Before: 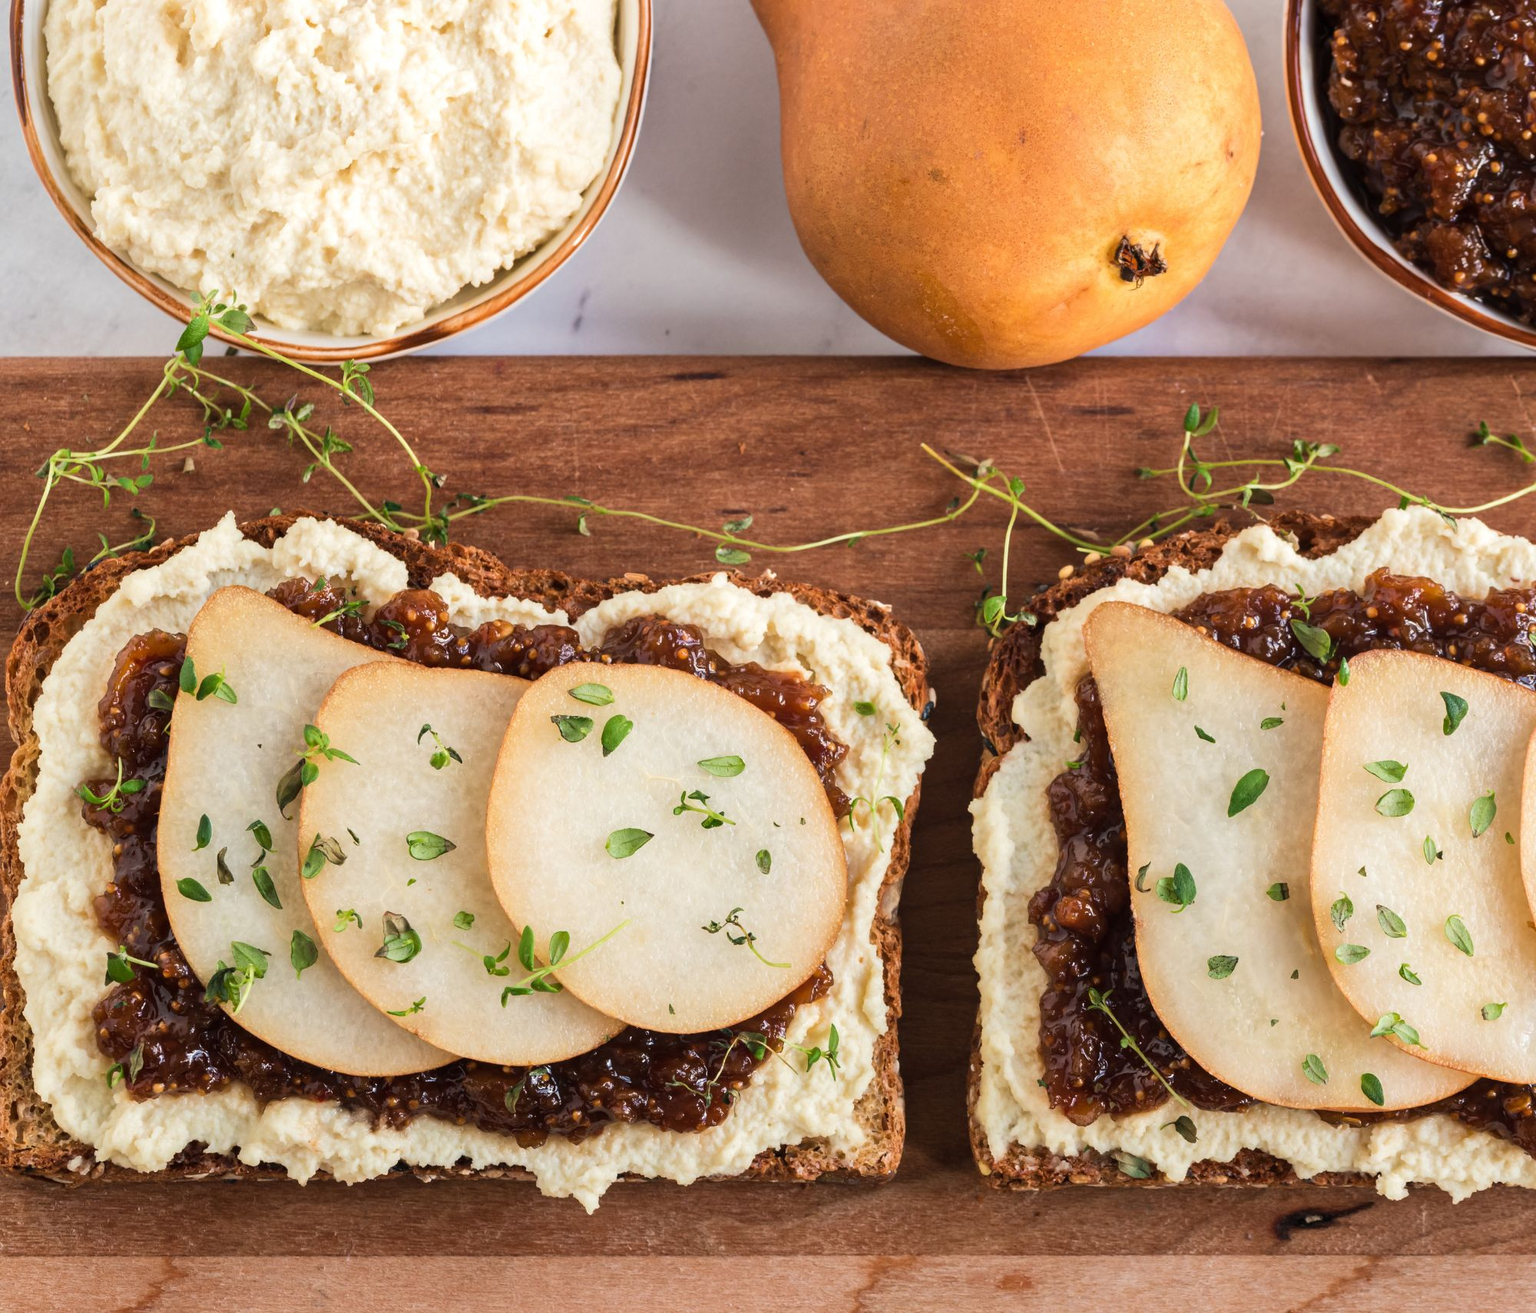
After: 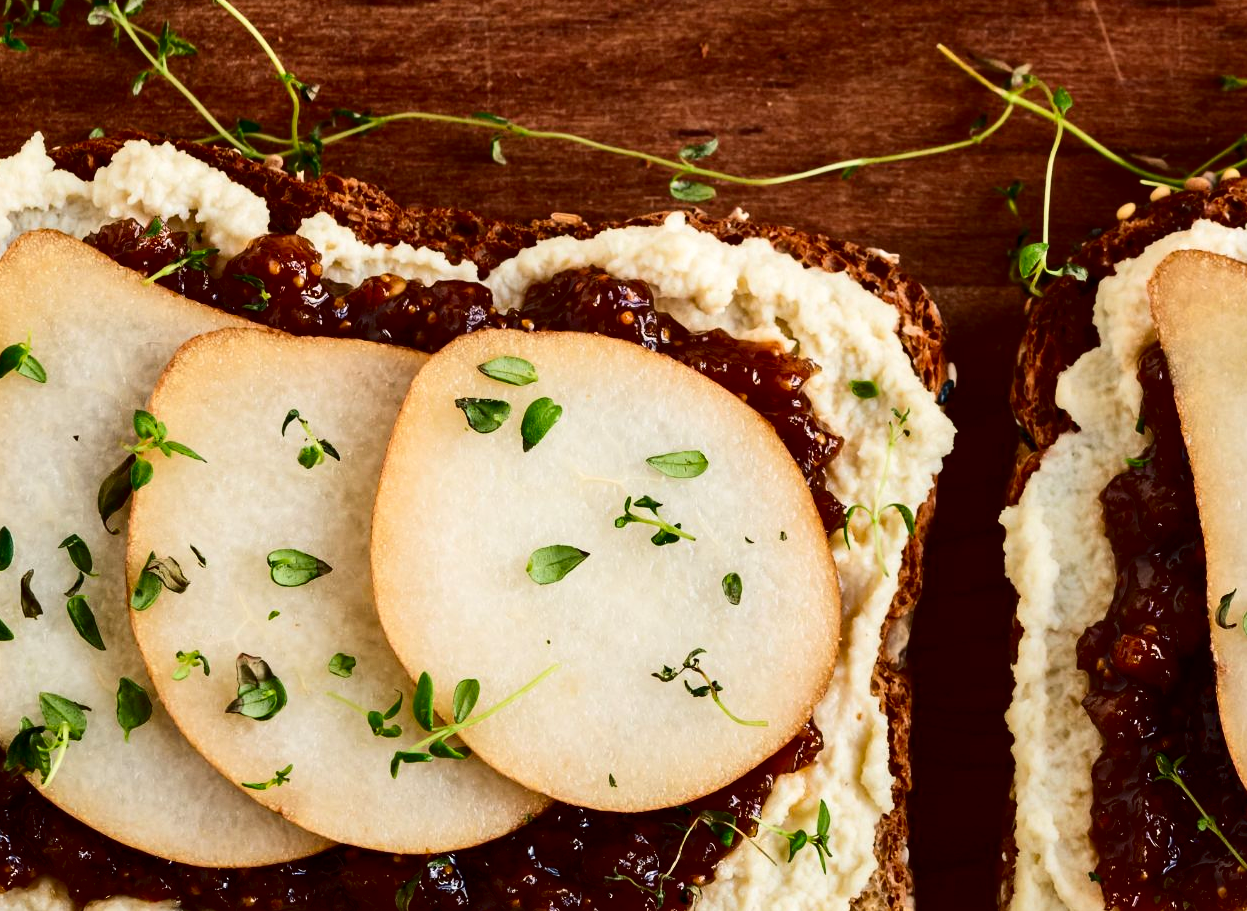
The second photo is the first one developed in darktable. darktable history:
contrast brightness saturation: contrast 0.235, brightness -0.245, saturation 0.148
exposure: black level correction 0.007, compensate highlight preservation false
crop: left 13.122%, top 31.19%, right 24.488%, bottom 15.502%
